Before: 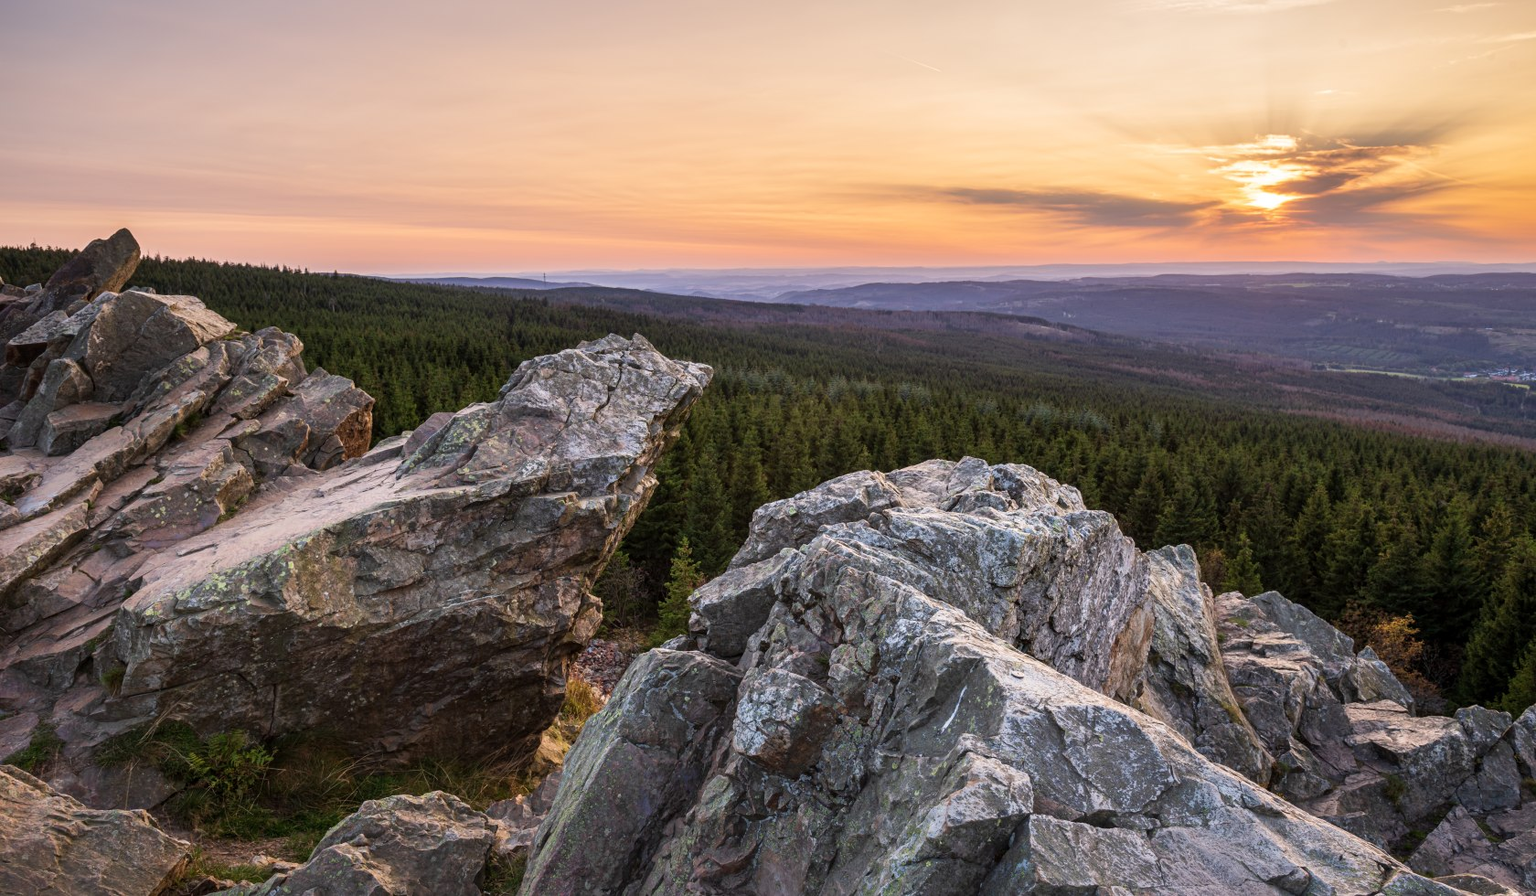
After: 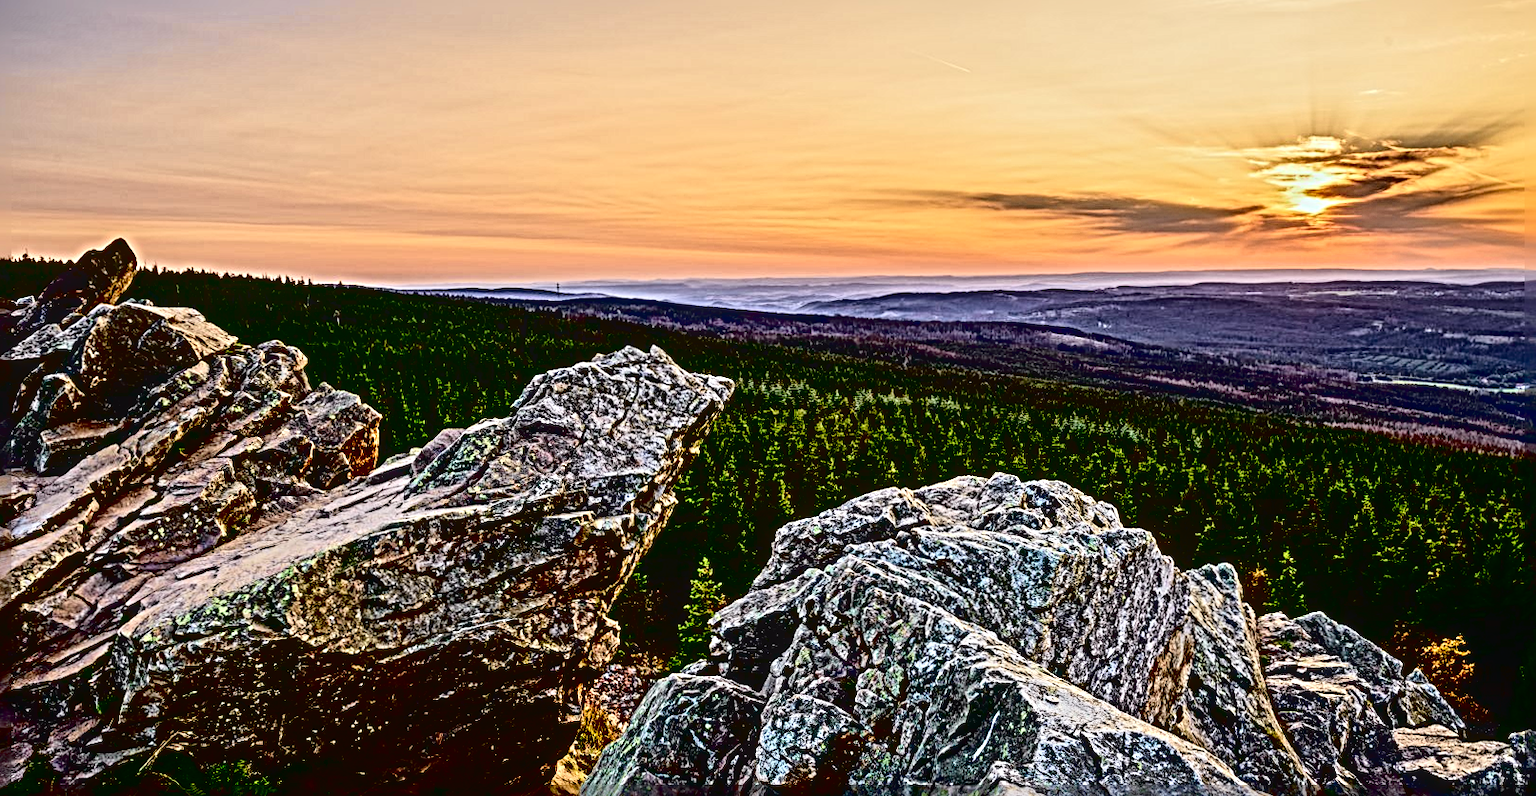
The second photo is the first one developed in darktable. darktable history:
crop and rotate: angle 0.2°, left 0.275%, right 3.127%, bottom 14.18%
tone curve: curves: ch0 [(0, 0.014) (0.17, 0.099) (0.392, 0.438) (0.725, 0.828) (0.872, 0.918) (1, 0.981)]; ch1 [(0, 0) (0.402, 0.36) (0.488, 0.466) (0.5, 0.499) (0.515, 0.515) (0.574, 0.595) (0.619, 0.65) (0.701, 0.725) (1, 1)]; ch2 [(0, 0) (0.432, 0.422) (0.486, 0.49) (0.503, 0.503) (0.523, 0.554) (0.562, 0.606) (0.644, 0.694) (0.717, 0.753) (1, 0.991)], color space Lab, independent channels
local contrast: on, module defaults
exposure: black level correction 0.046, exposure -0.228 EV, compensate highlight preservation false
sharpen: radius 6.3, amount 1.8, threshold 0
white balance: red 0.978, blue 0.999
